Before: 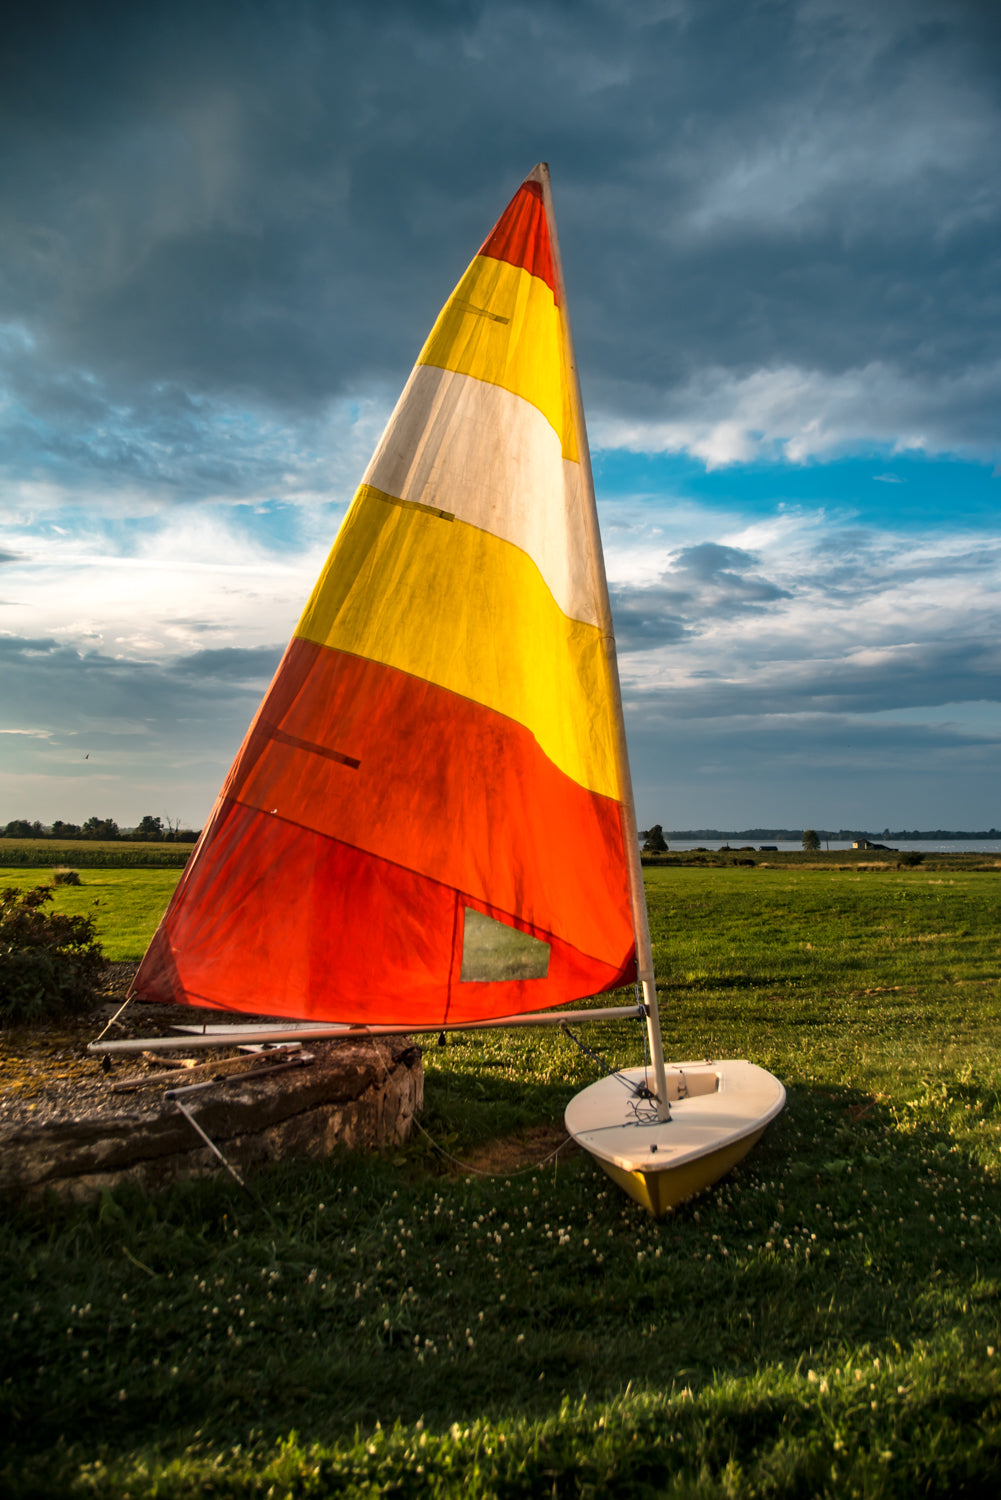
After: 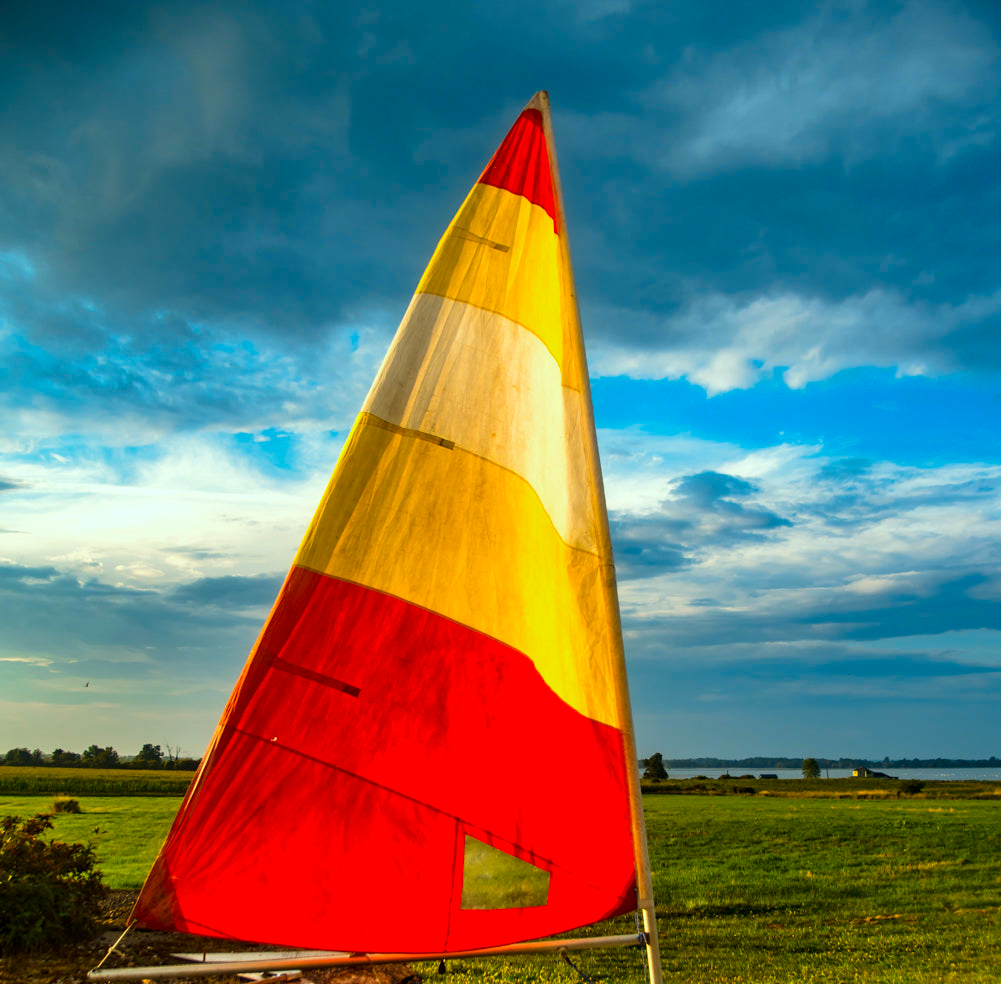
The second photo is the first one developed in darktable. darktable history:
color contrast: green-magenta contrast 1.55, blue-yellow contrast 1.83
color correction: highlights a* -6.69, highlights b* 0.49
crop and rotate: top 4.848%, bottom 29.503%
